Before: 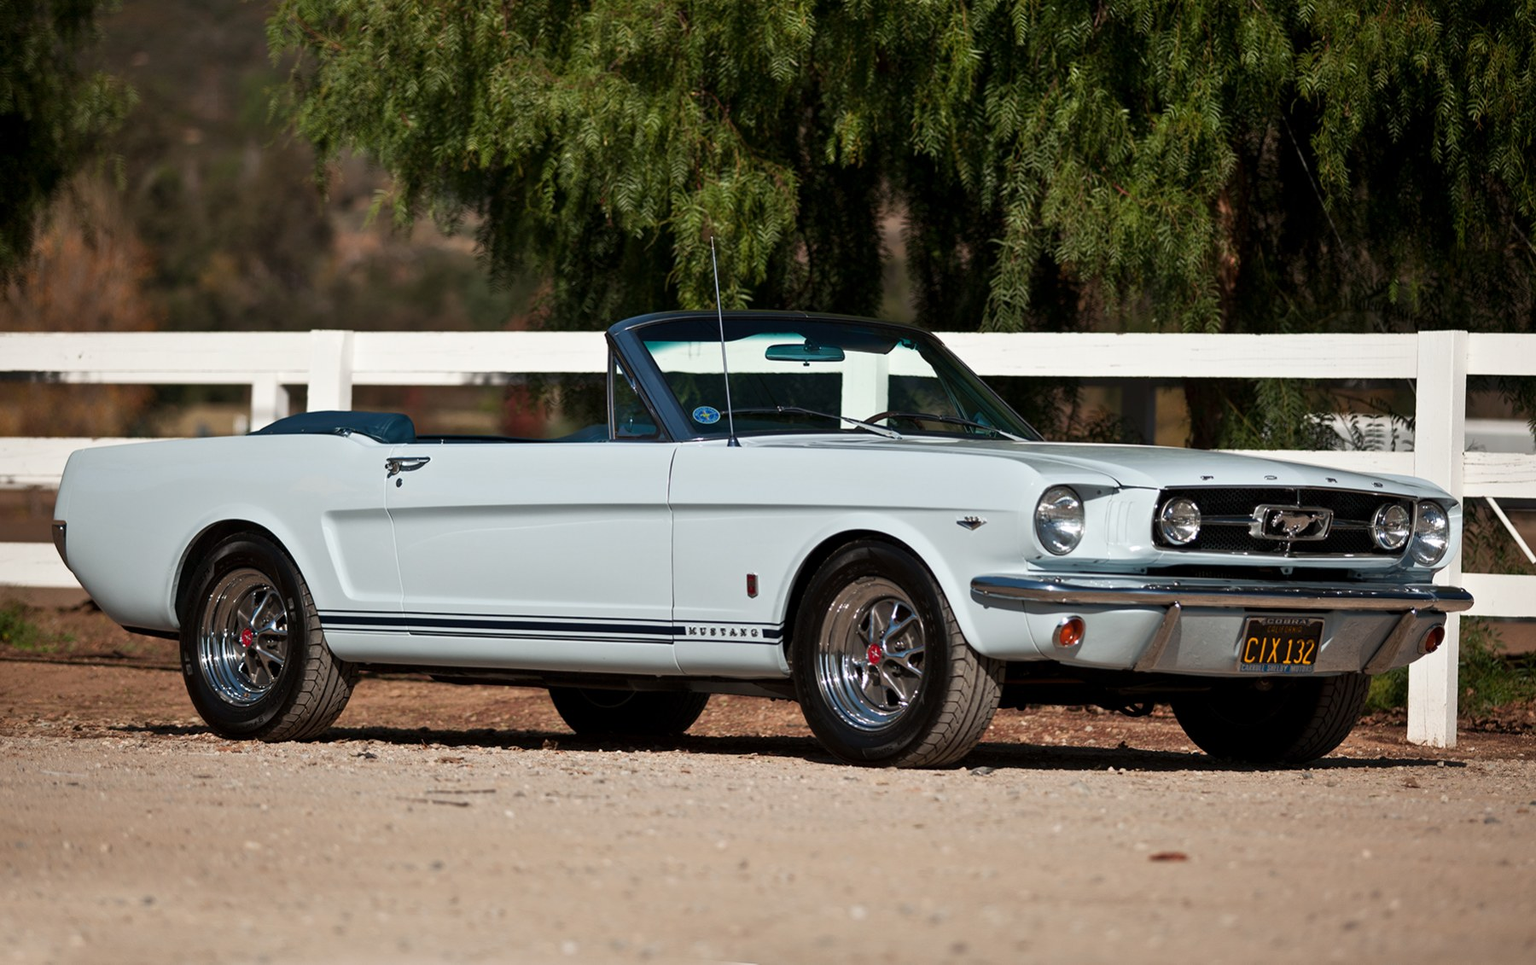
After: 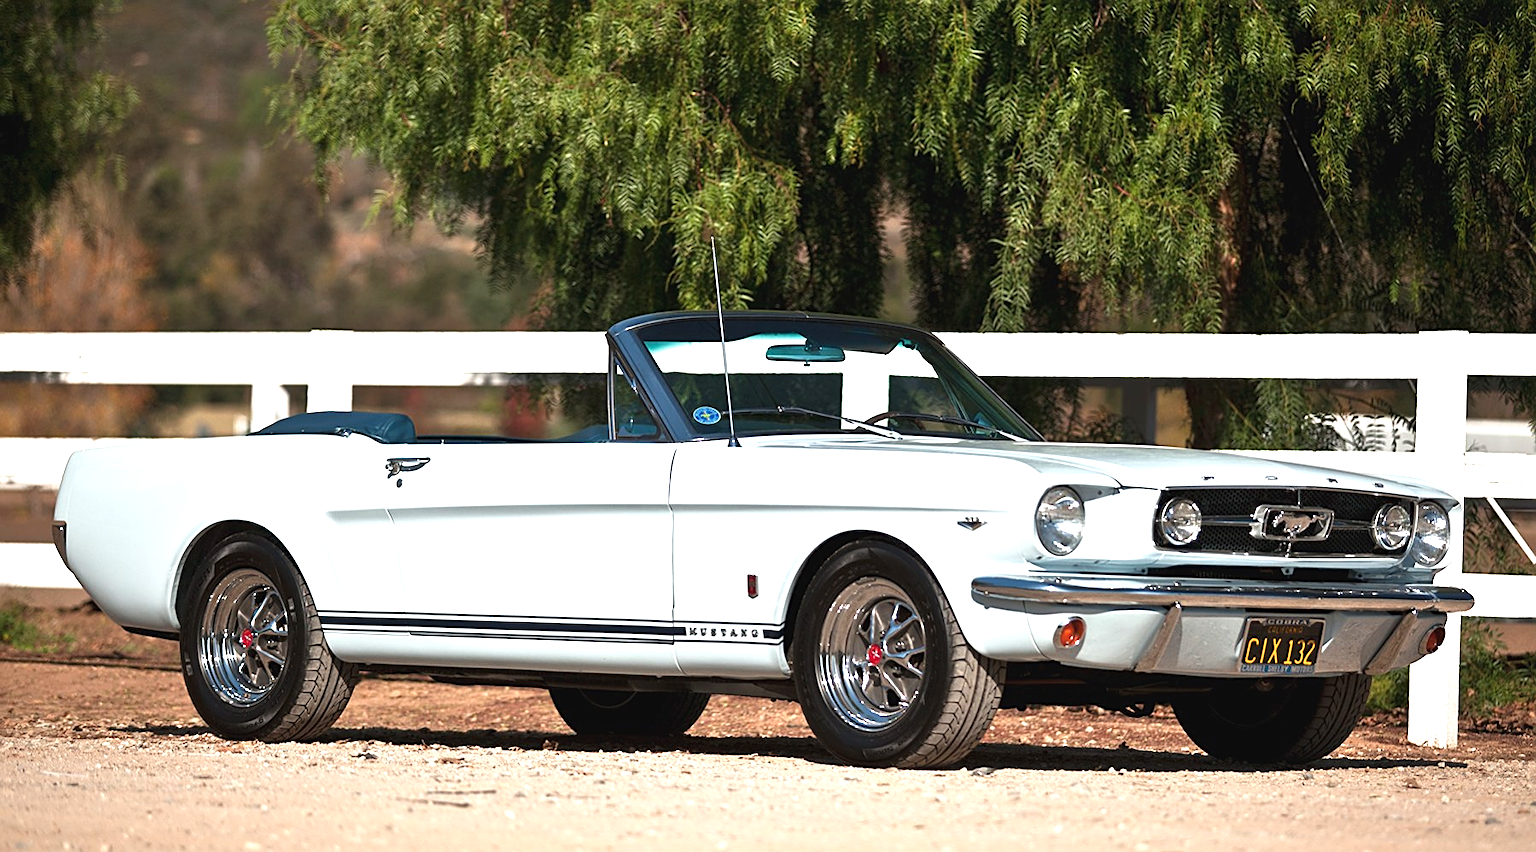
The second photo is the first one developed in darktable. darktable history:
crop and rotate: top 0%, bottom 11.595%
sharpen: on, module defaults
exposure: black level correction -0.002, exposure 1.11 EV, compensate highlight preservation false
